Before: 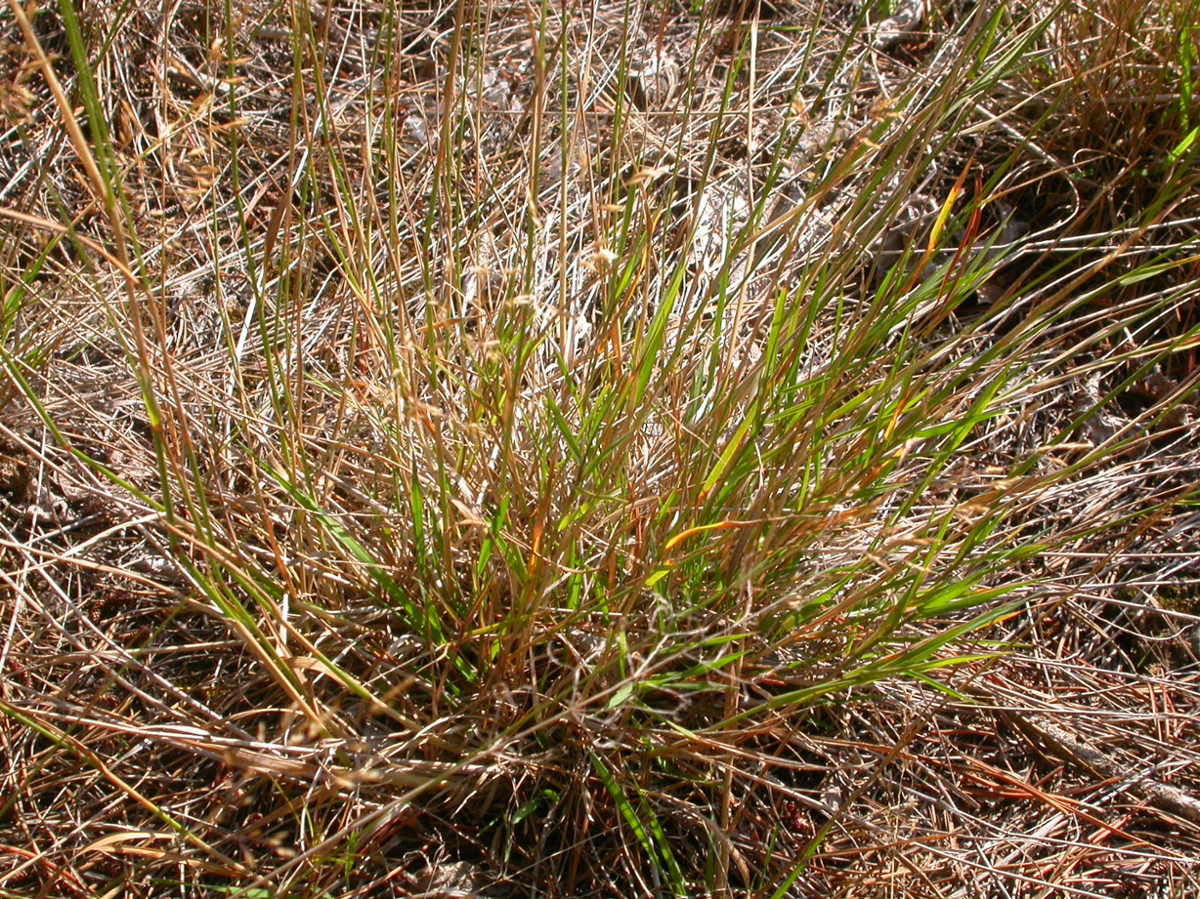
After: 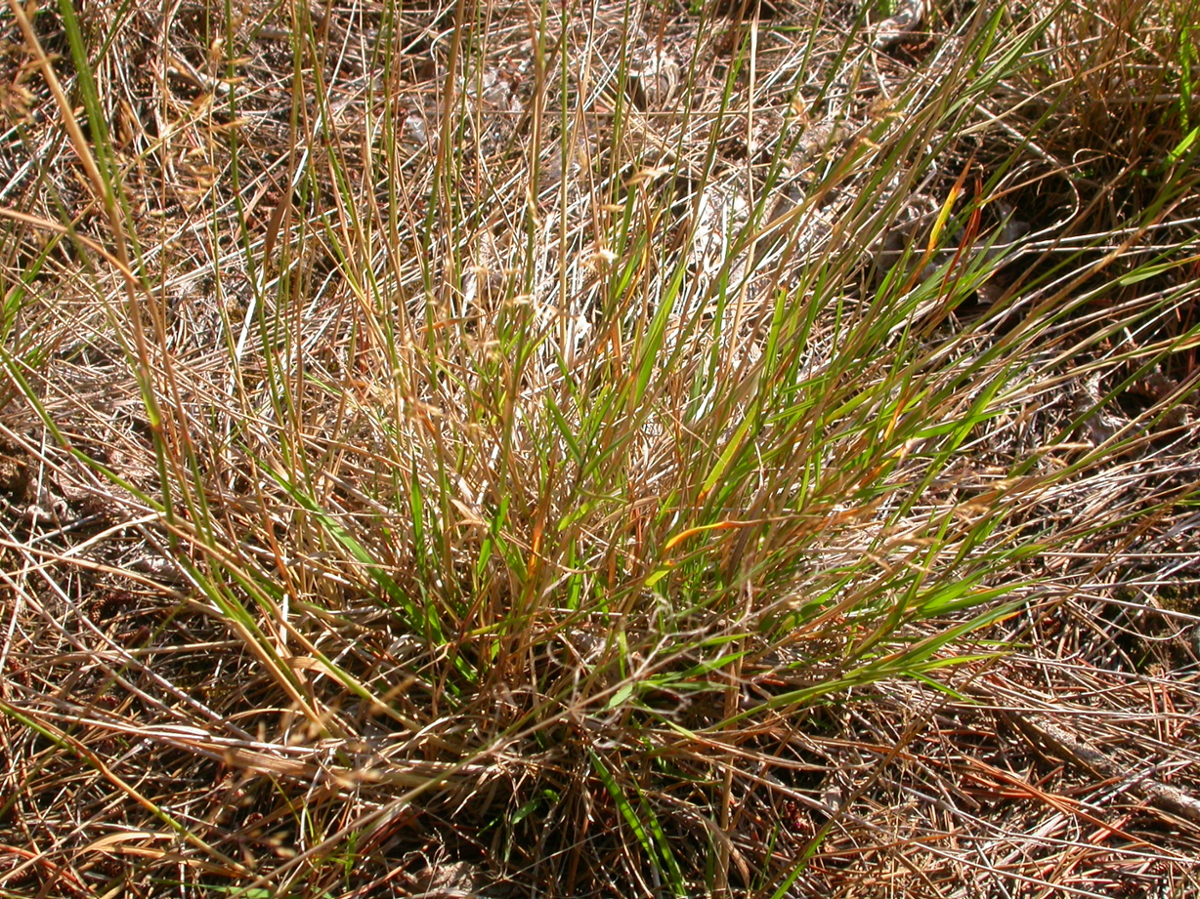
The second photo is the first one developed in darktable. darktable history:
tone equalizer: -8 EV -1.84 EV, -7 EV -1.16 EV, -6 EV -1.62 EV, smoothing diameter 25%, edges refinement/feathering 10, preserve details guided filter
velvia: on, module defaults
